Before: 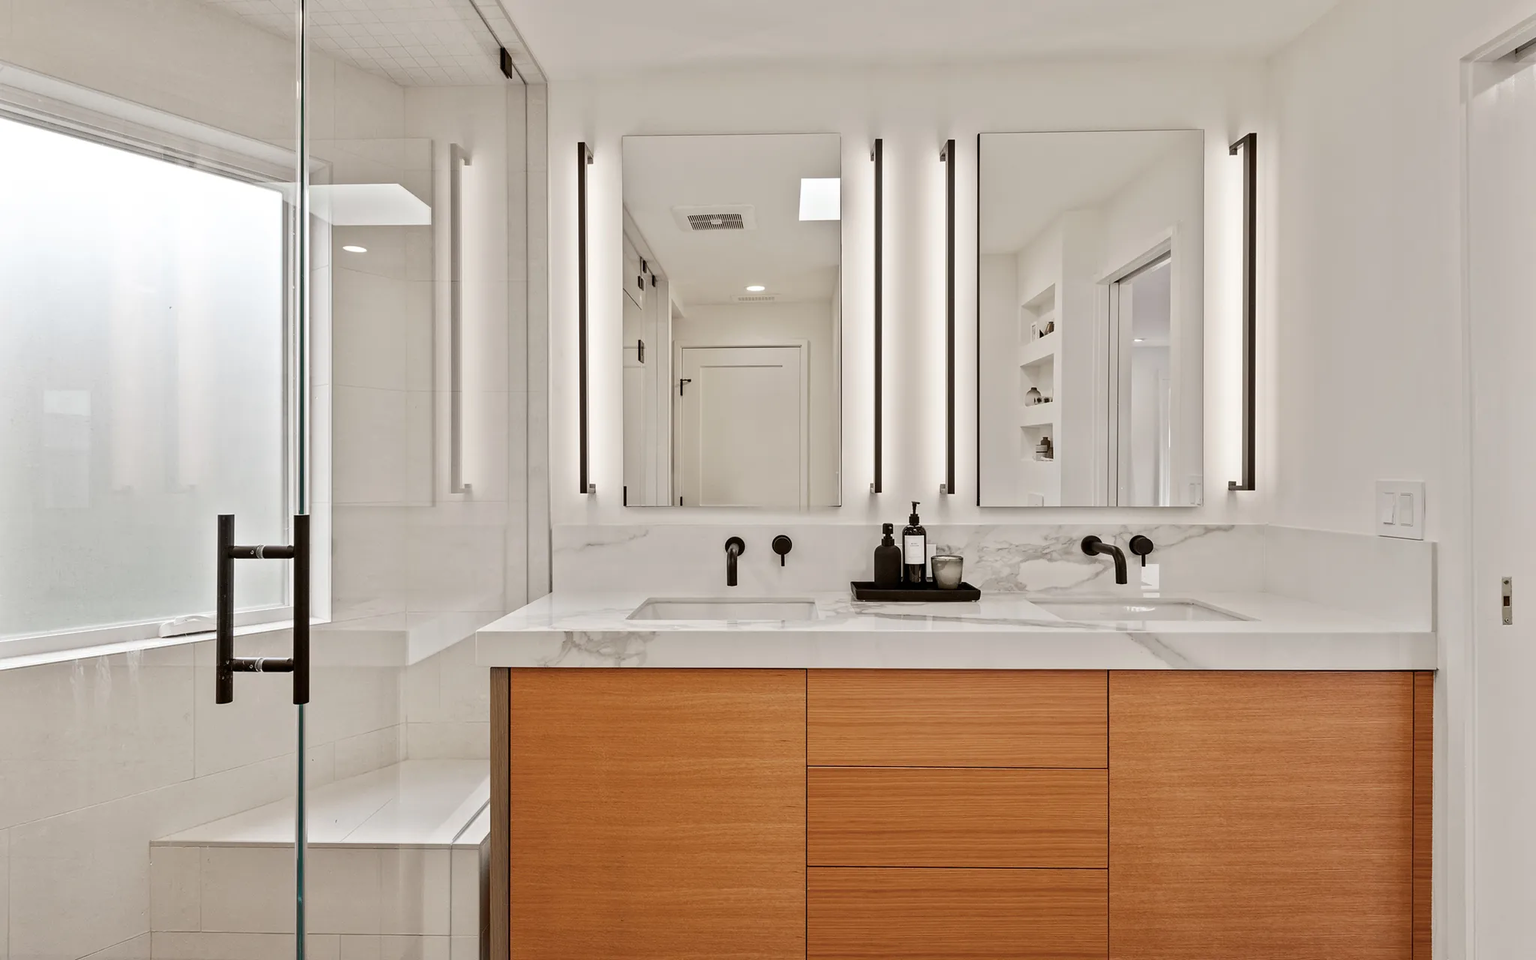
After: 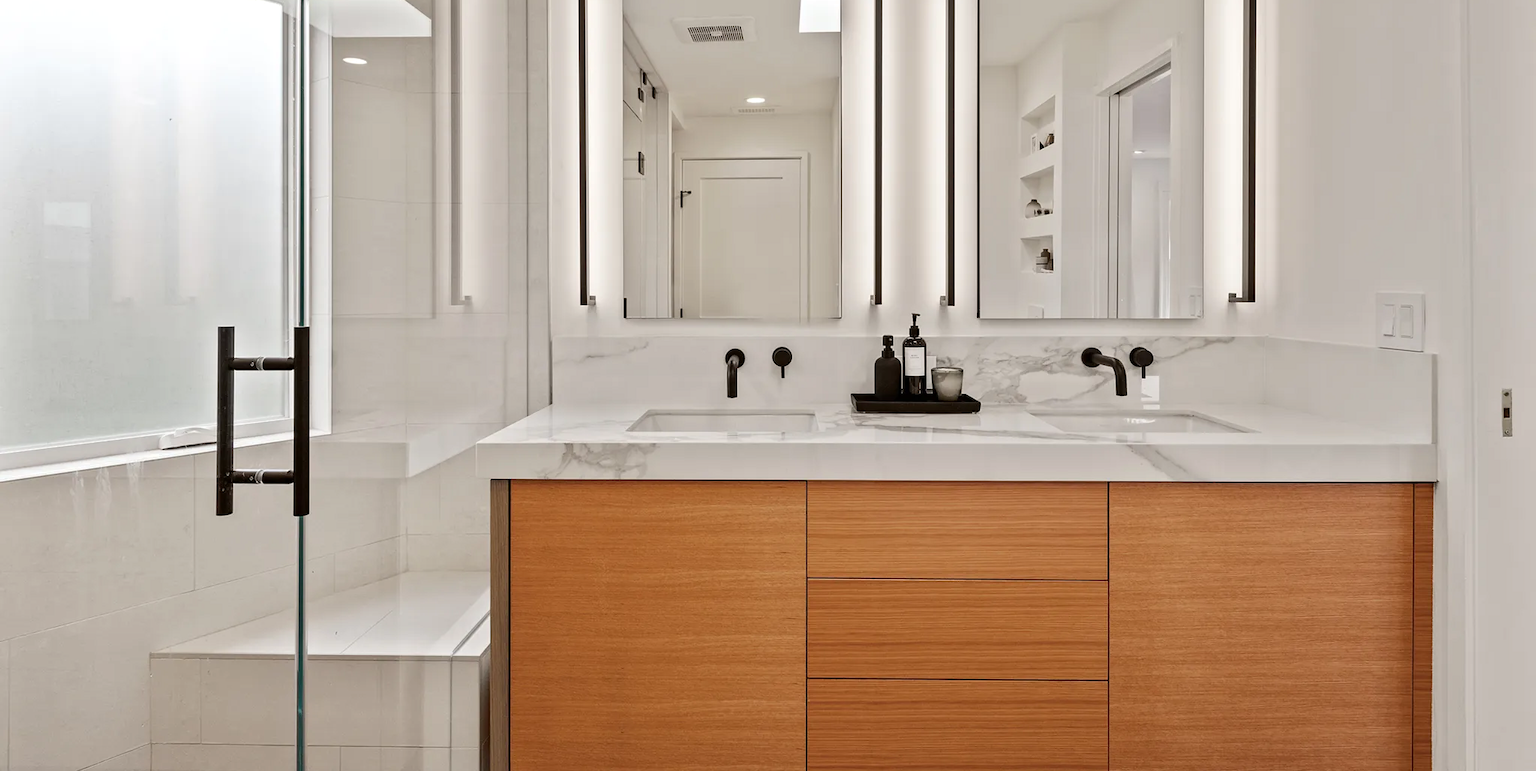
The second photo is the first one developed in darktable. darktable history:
exposure: exposure 0.027 EV, compensate exposure bias true, compensate highlight preservation false
crop and rotate: top 19.684%
